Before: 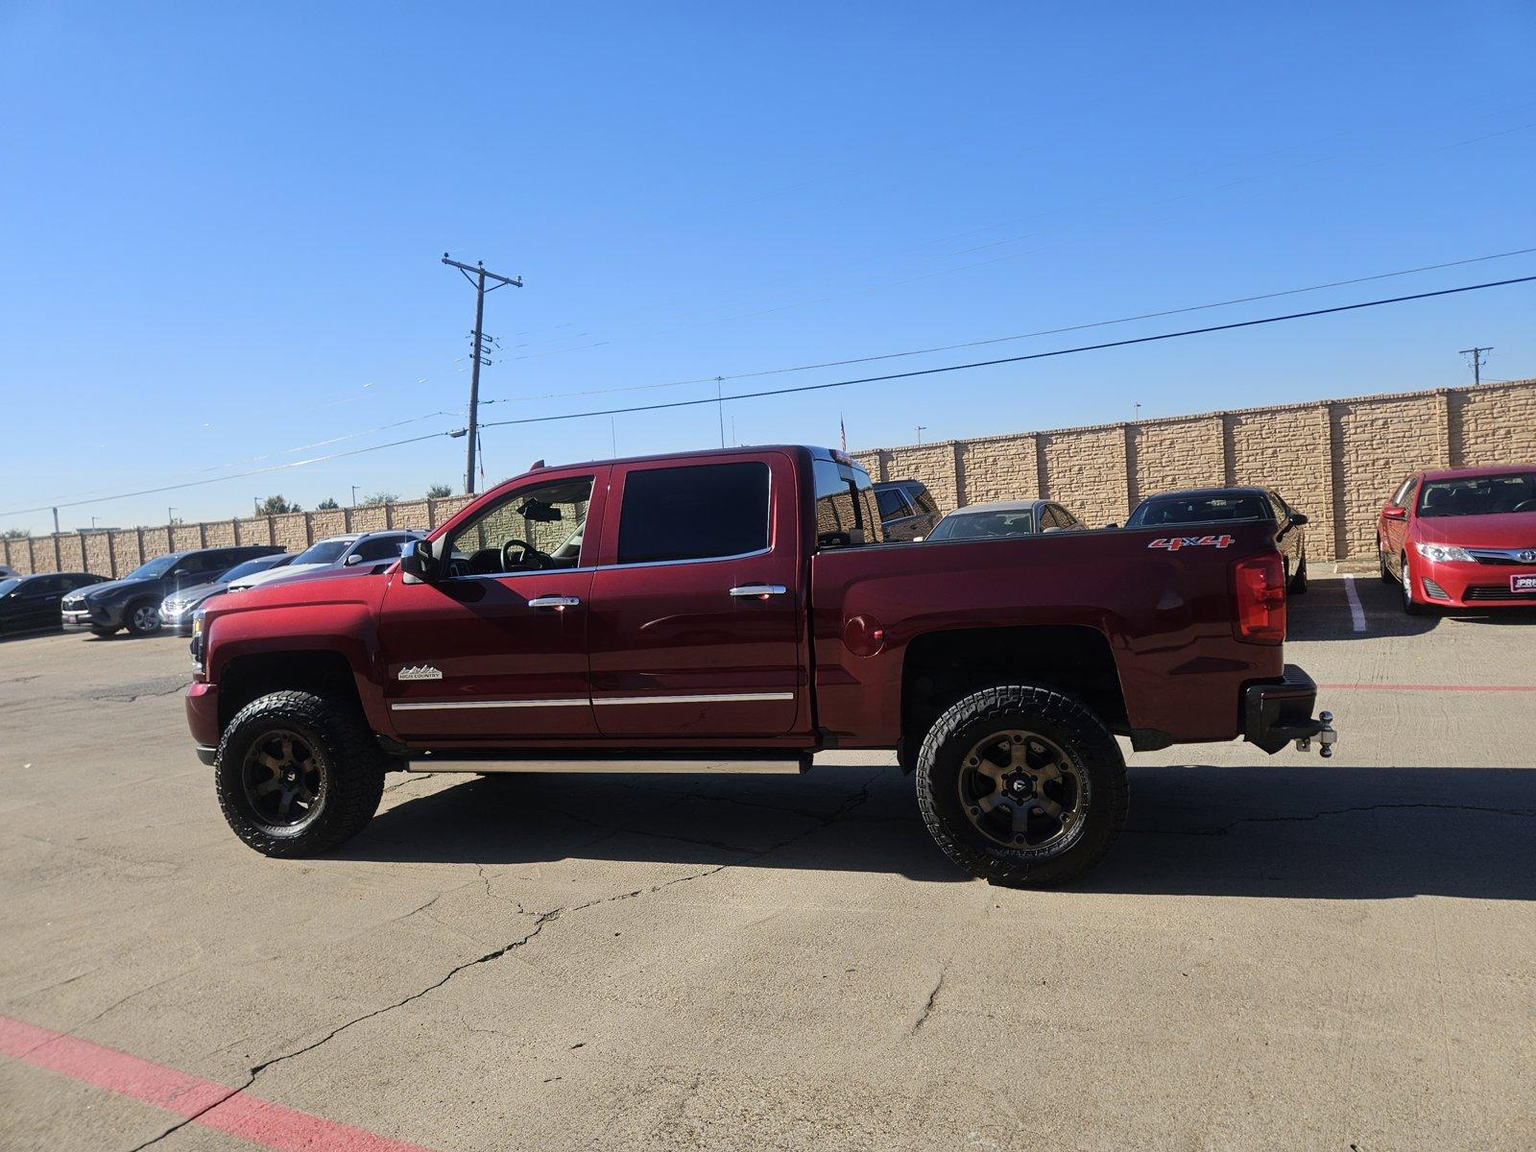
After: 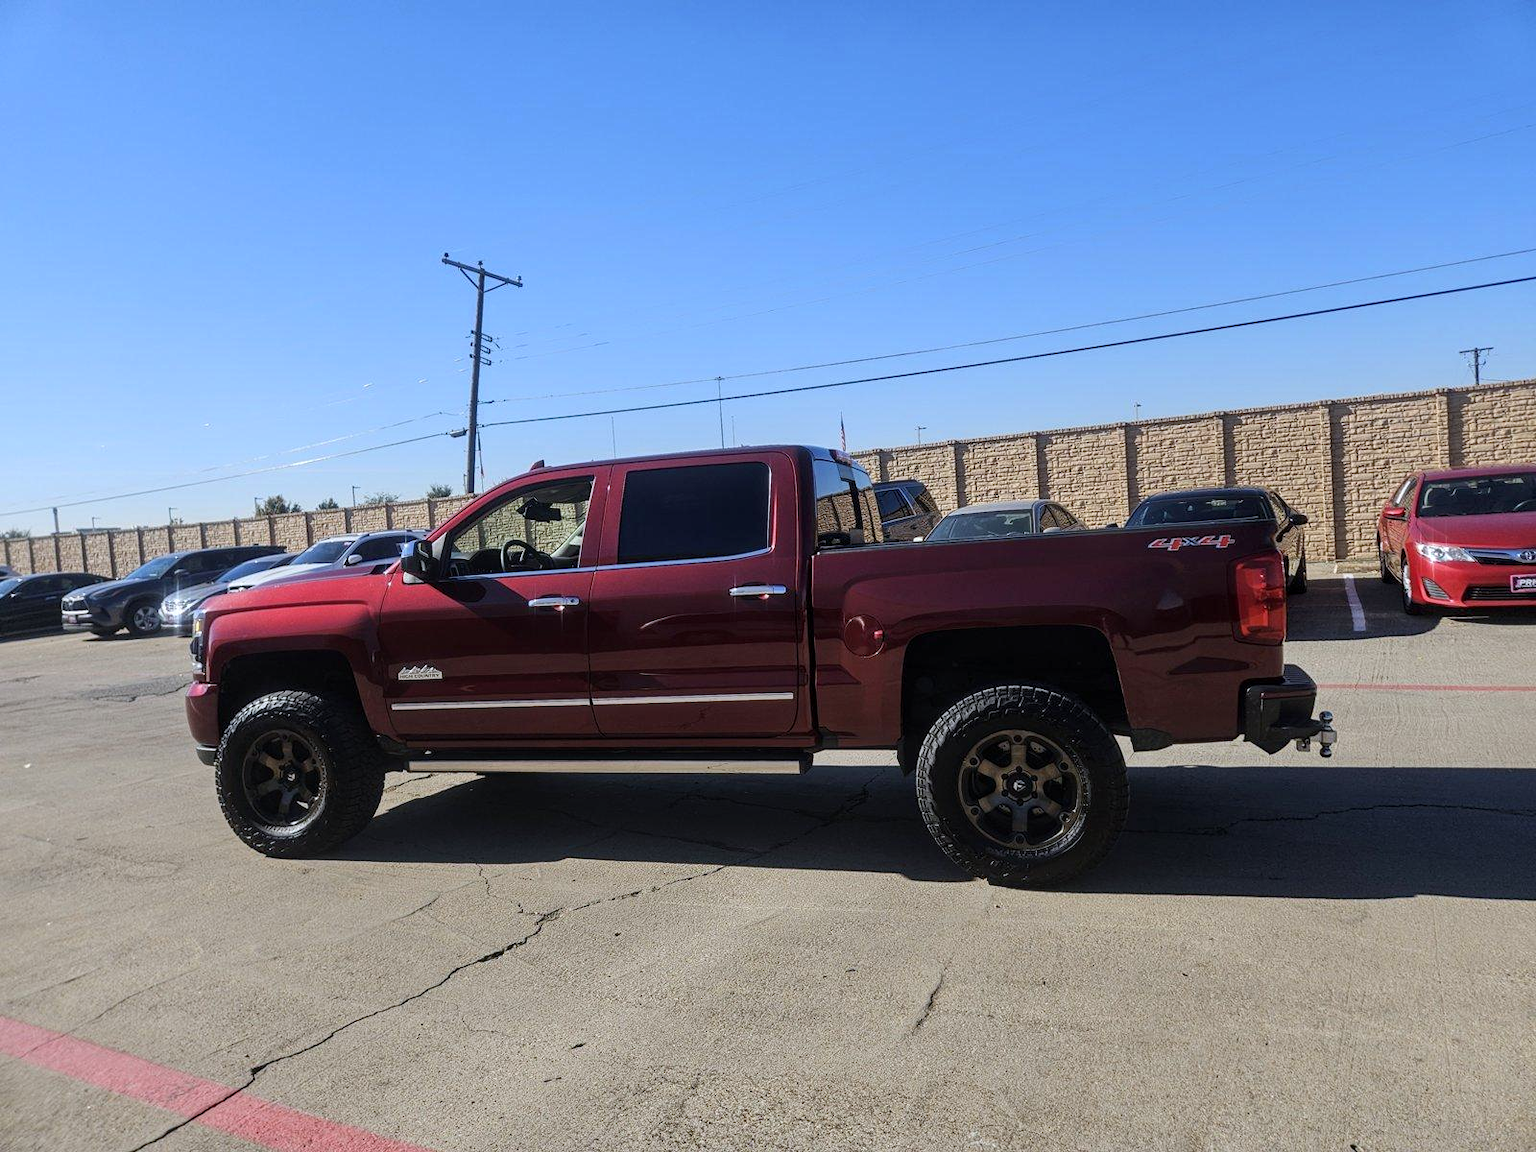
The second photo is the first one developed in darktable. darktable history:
white balance: red 0.974, blue 1.044
local contrast: on, module defaults
